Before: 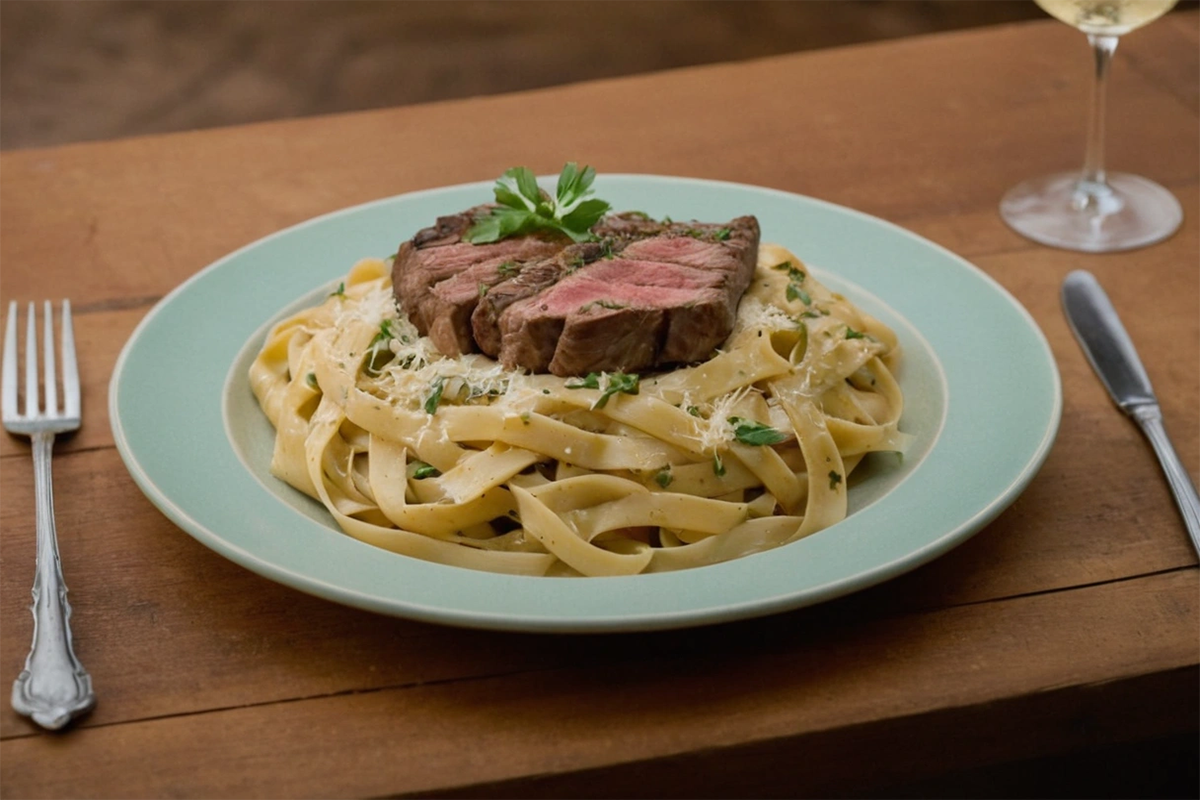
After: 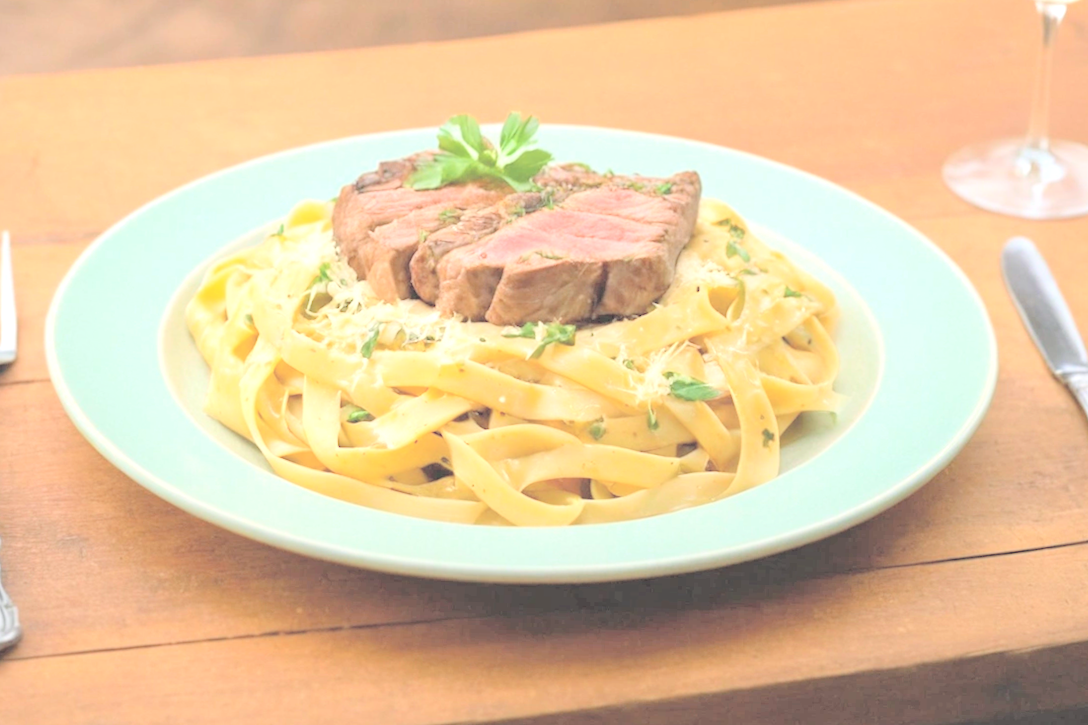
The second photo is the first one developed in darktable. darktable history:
exposure: black level correction 0, exposure 1.1 EV, compensate exposure bias true, compensate highlight preservation false
crop and rotate: angle -1.96°, left 3.097%, top 4.154%, right 1.586%, bottom 0.529%
contrast brightness saturation: brightness 1
rotate and perspective: automatic cropping off
